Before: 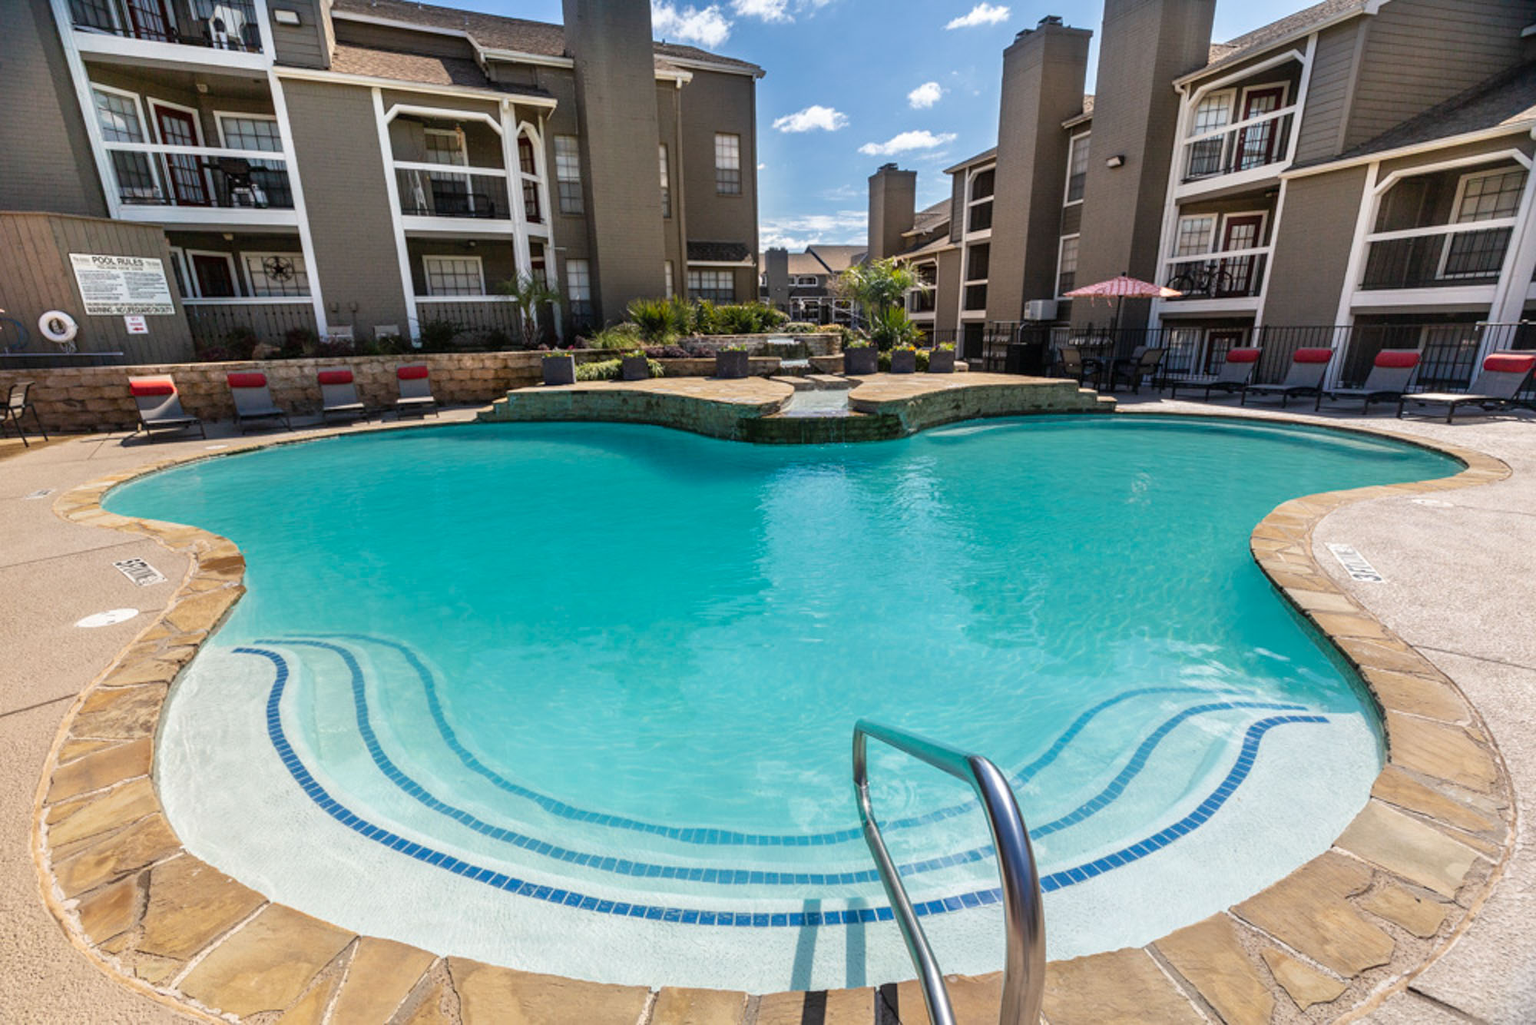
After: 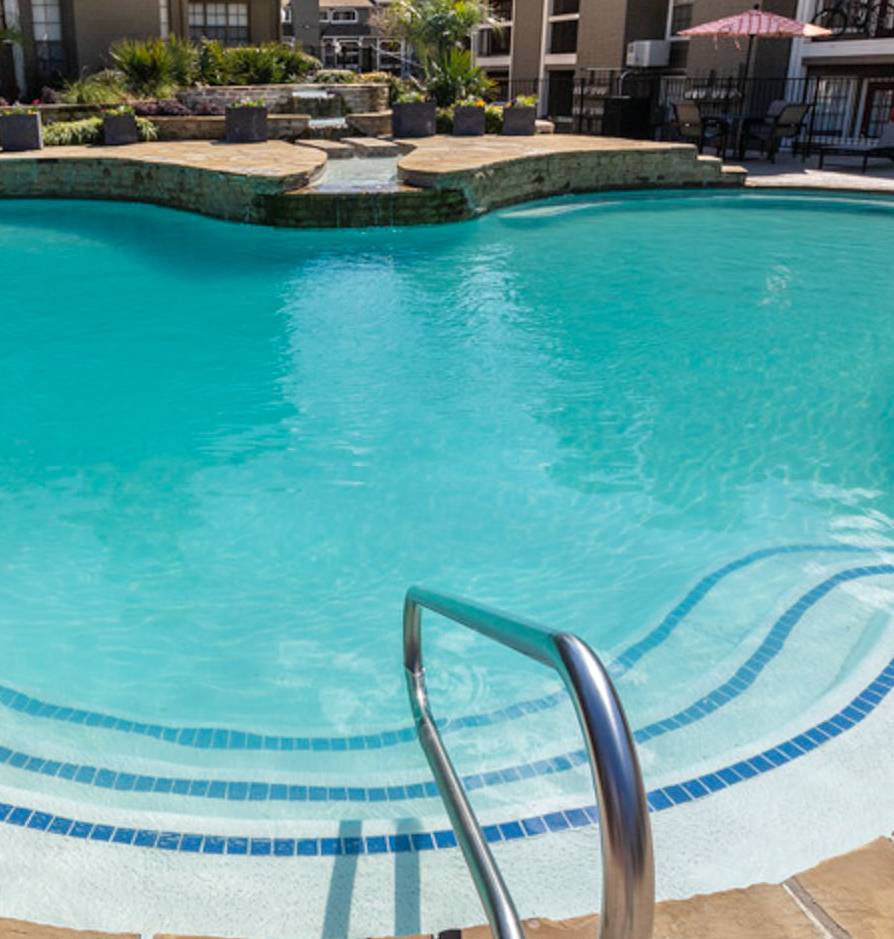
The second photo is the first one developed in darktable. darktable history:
crop: left 35.371%, top 26.245%, right 19.897%, bottom 3.36%
